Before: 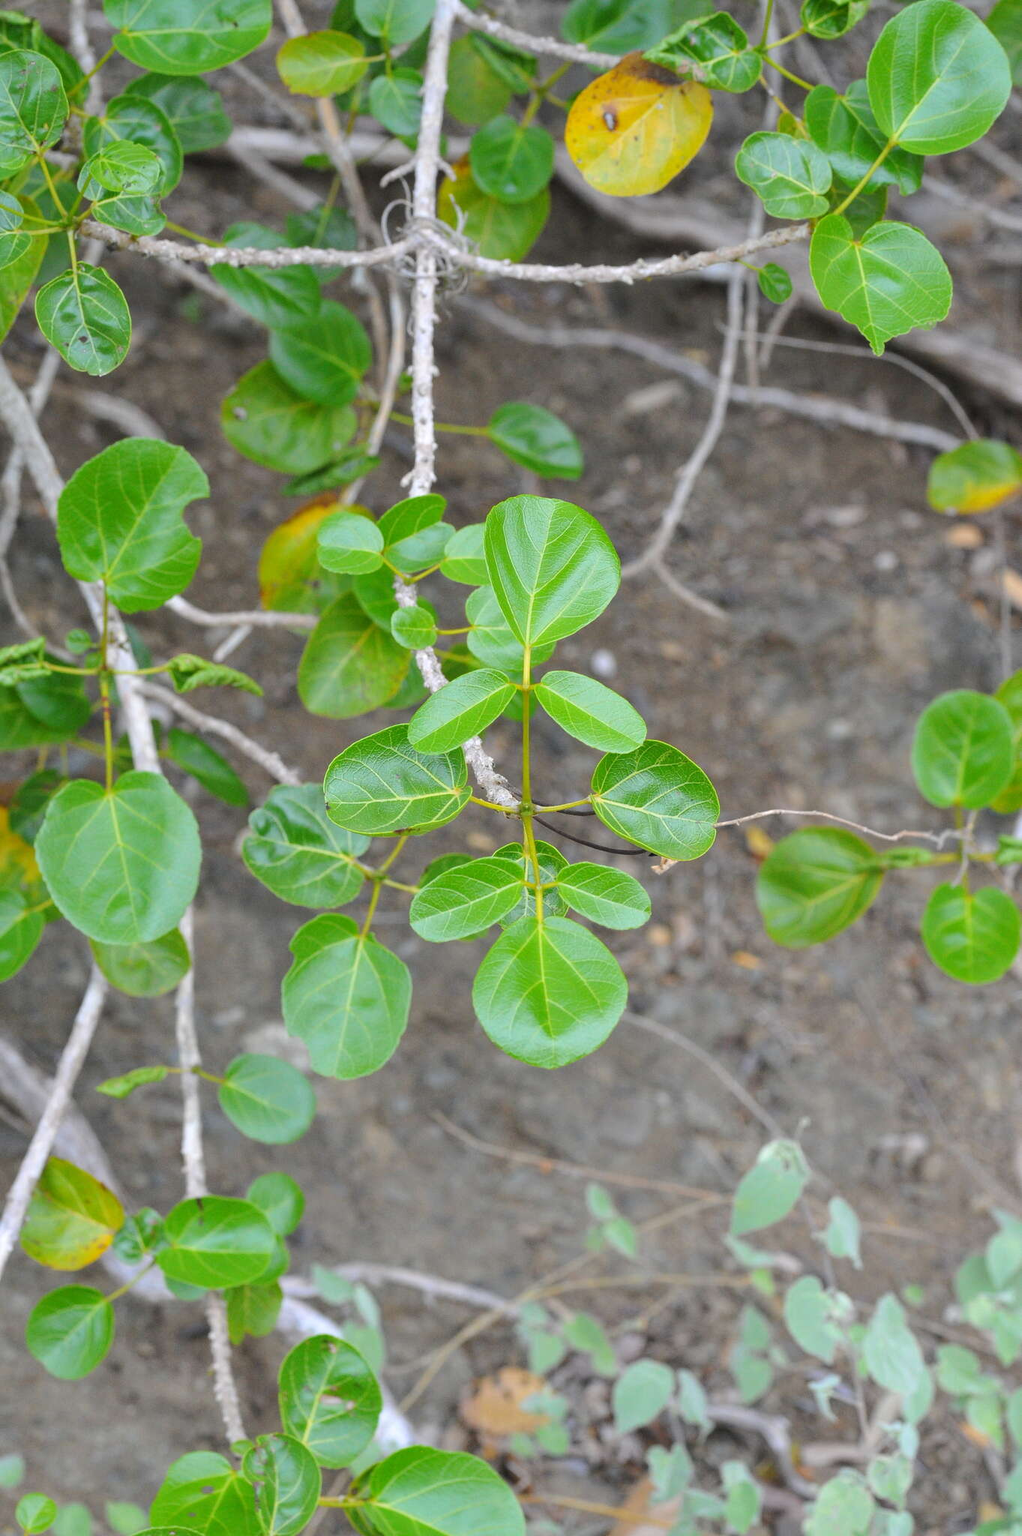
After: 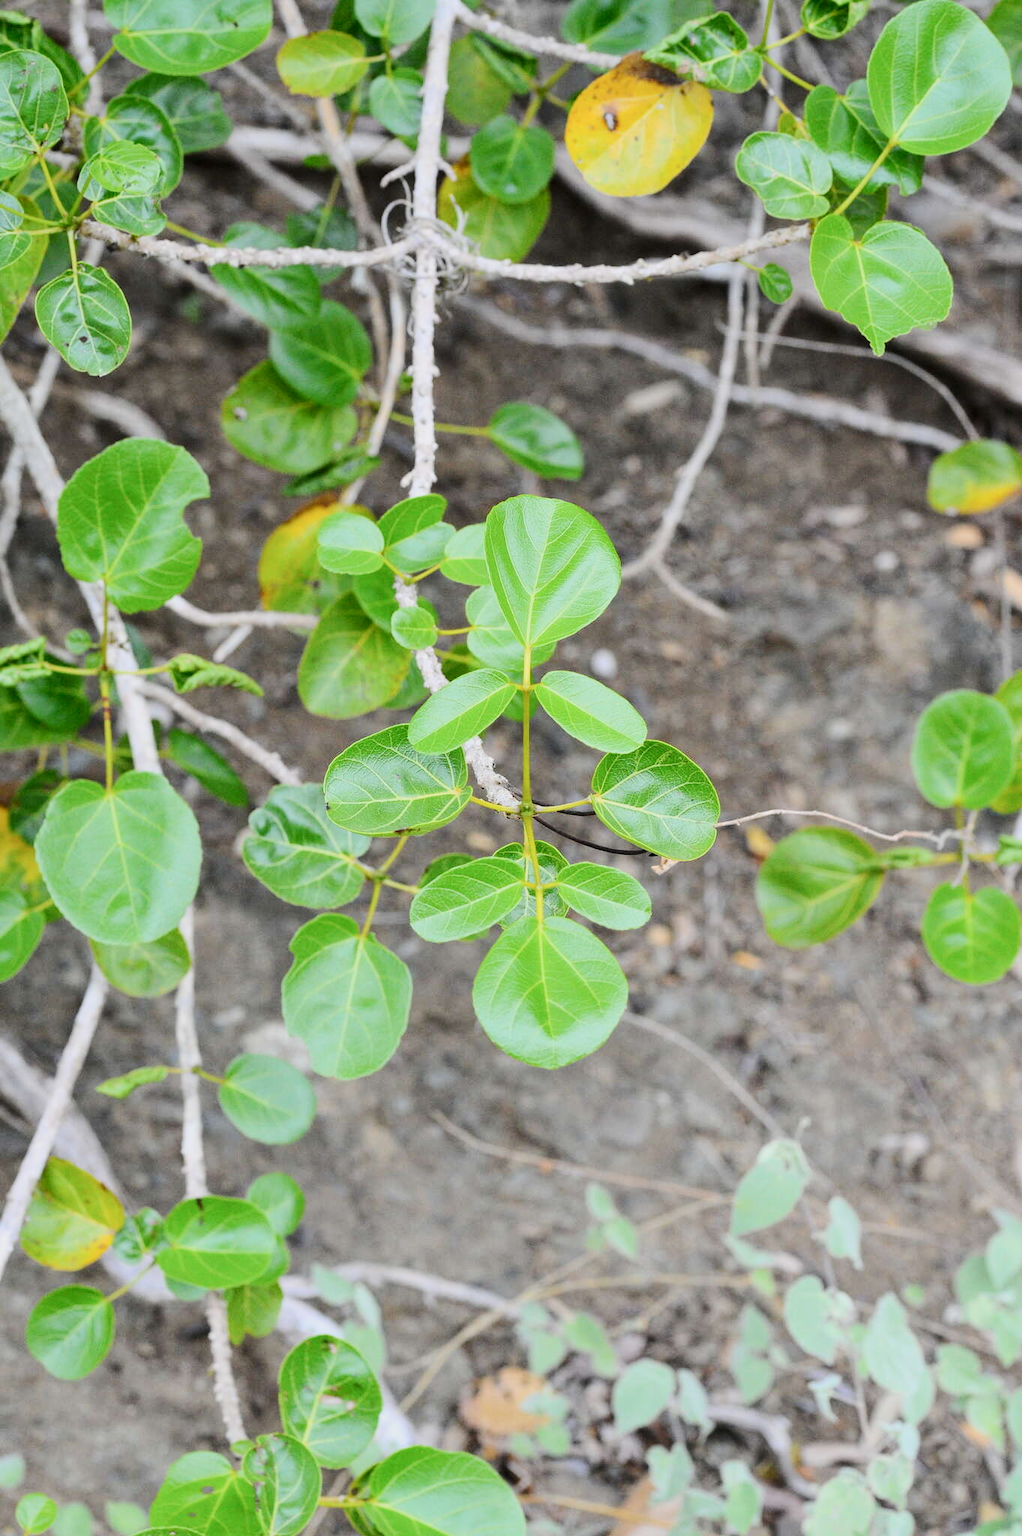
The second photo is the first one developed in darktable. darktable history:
contrast brightness saturation: contrast 0.28
exposure: exposure 0.217 EV, compensate highlight preservation false
filmic rgb: black relative exposure -7.65 EV, white relative exposure 4.56 EV, hardness 3.61
